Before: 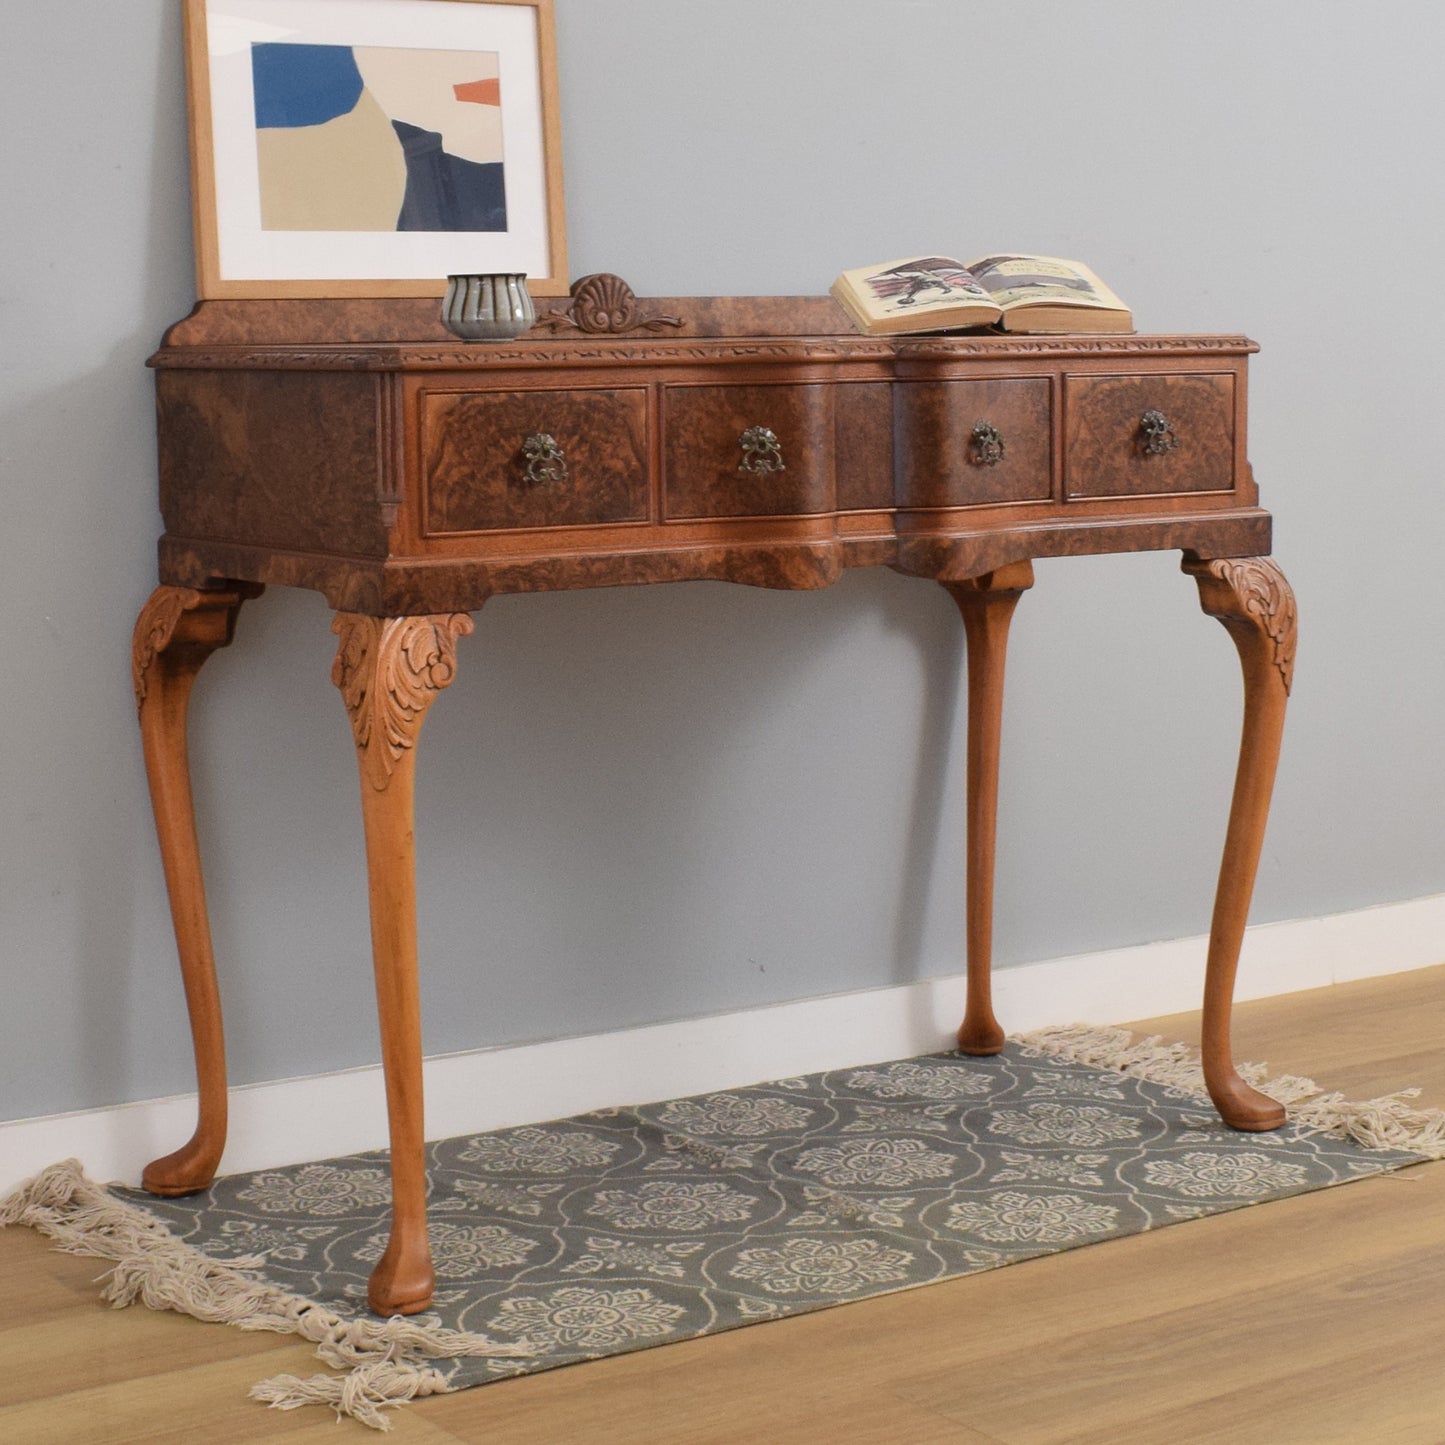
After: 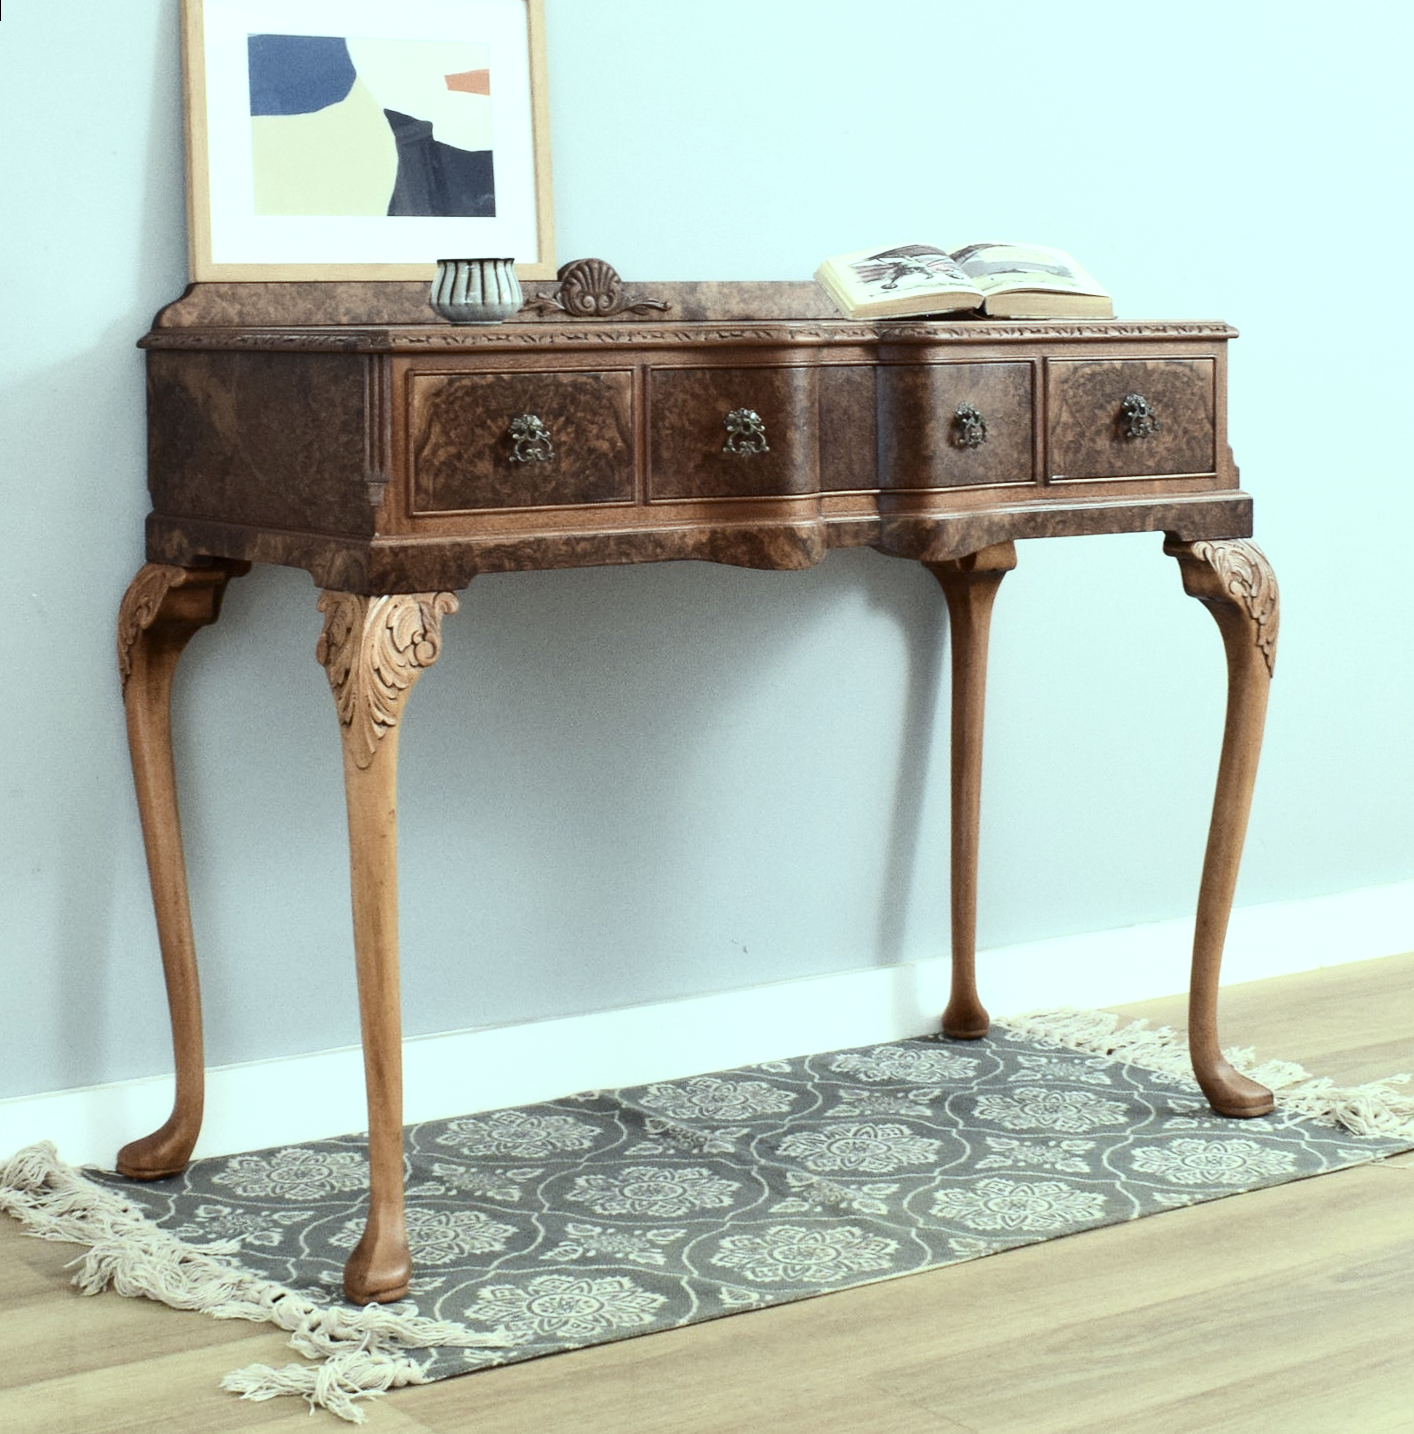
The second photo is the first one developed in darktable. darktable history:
color balance: mode lift, gamma, gain (sRGB), lift [0.997, 0.979, 1.021, 1.011], gamma [1, 1.084, 0.916, 0.998], gain [1, 0.87, 1.13, 1.101], contrast 4.55%, contrast fulcrum 38.24%, output saturation 104.09%
contrast brightness saturation: contrast 0.25, saturation -0.31
exposure: black level correction 0.001, exposure 0.5 EV, compensate exposure bias true, compensate highlight preservation false
rotate and perspective: rotation 0.226°, lens shift (vertical) -0.042, crop left 0.023, crop right 0.982, crop top 0.006, crop bottom 0.994
